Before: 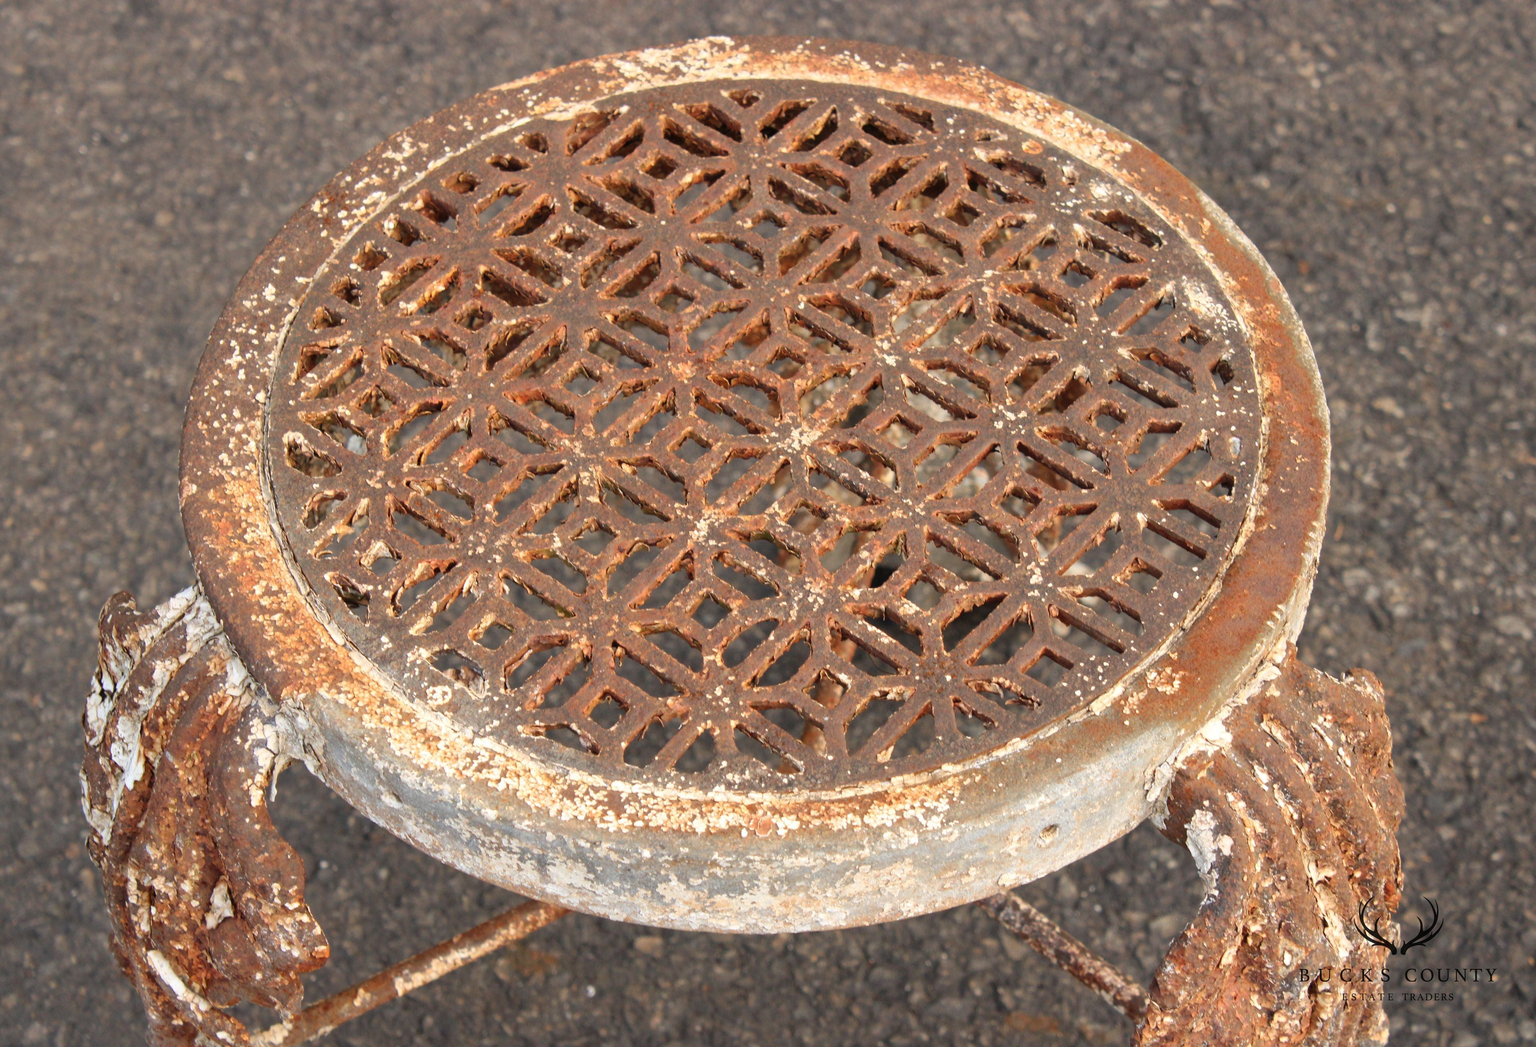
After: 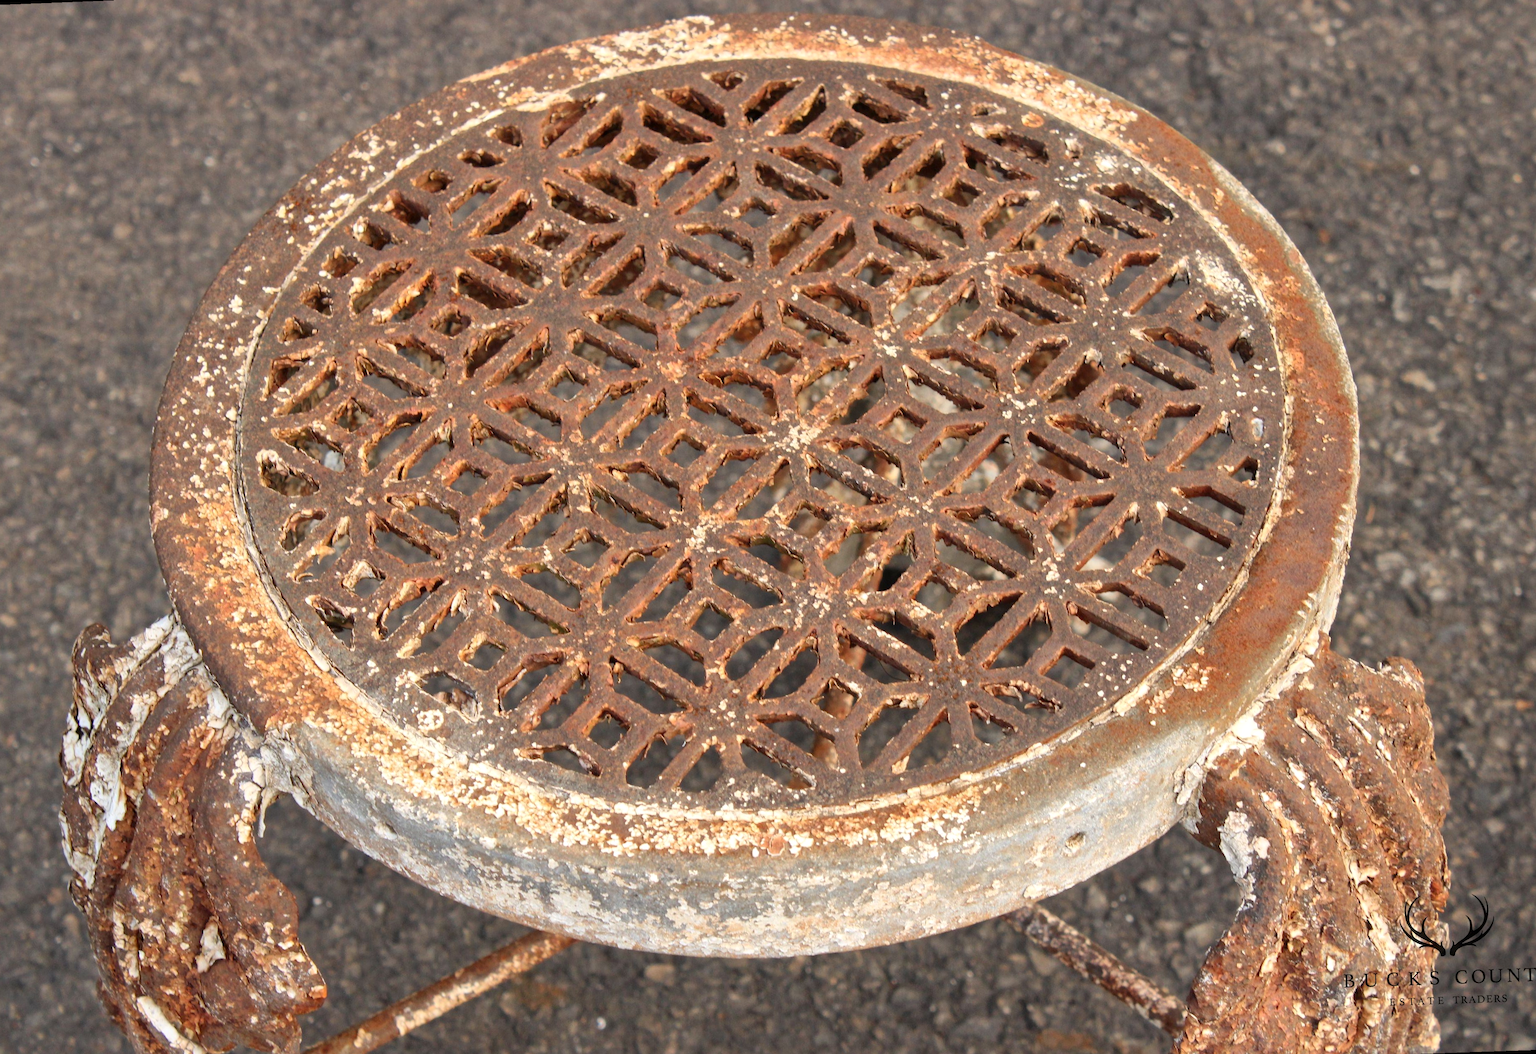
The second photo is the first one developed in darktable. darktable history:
local contrast: mode bilateral grid, contrast 20, coarseness 50, detail 120%, midtone range 0.2
rotate and perspective: rotation -2.12°, lens shift (vertical) 0.009, lens shift (horizontal) -0.008, automatic cropping original format, crop left 0.036, crop right 0.964, crop top 0.05, crop bottom 0.959
